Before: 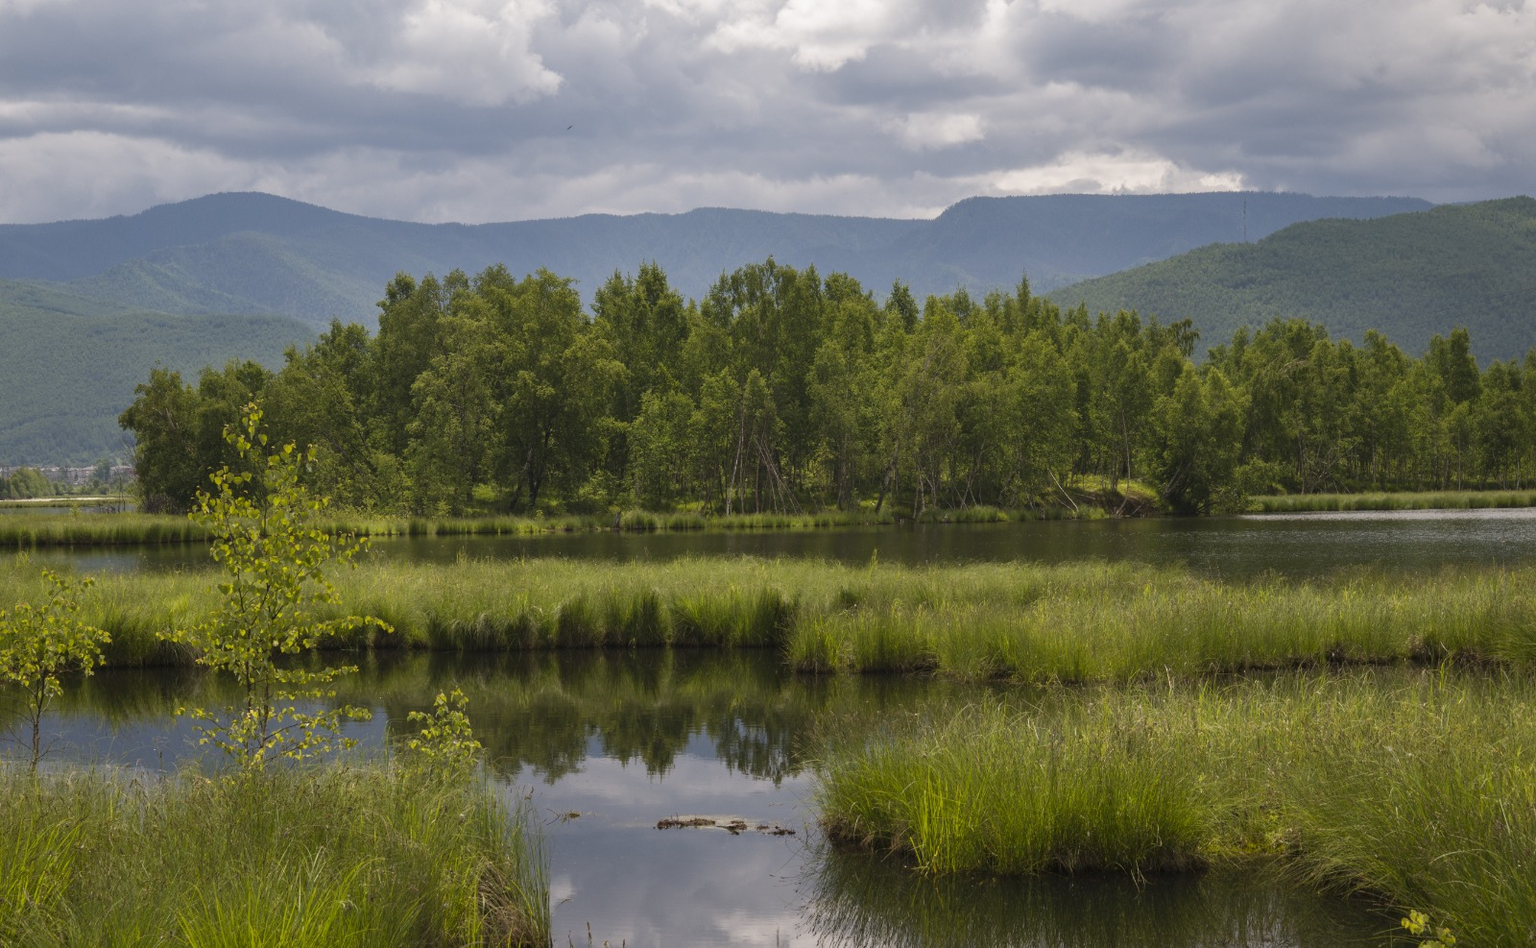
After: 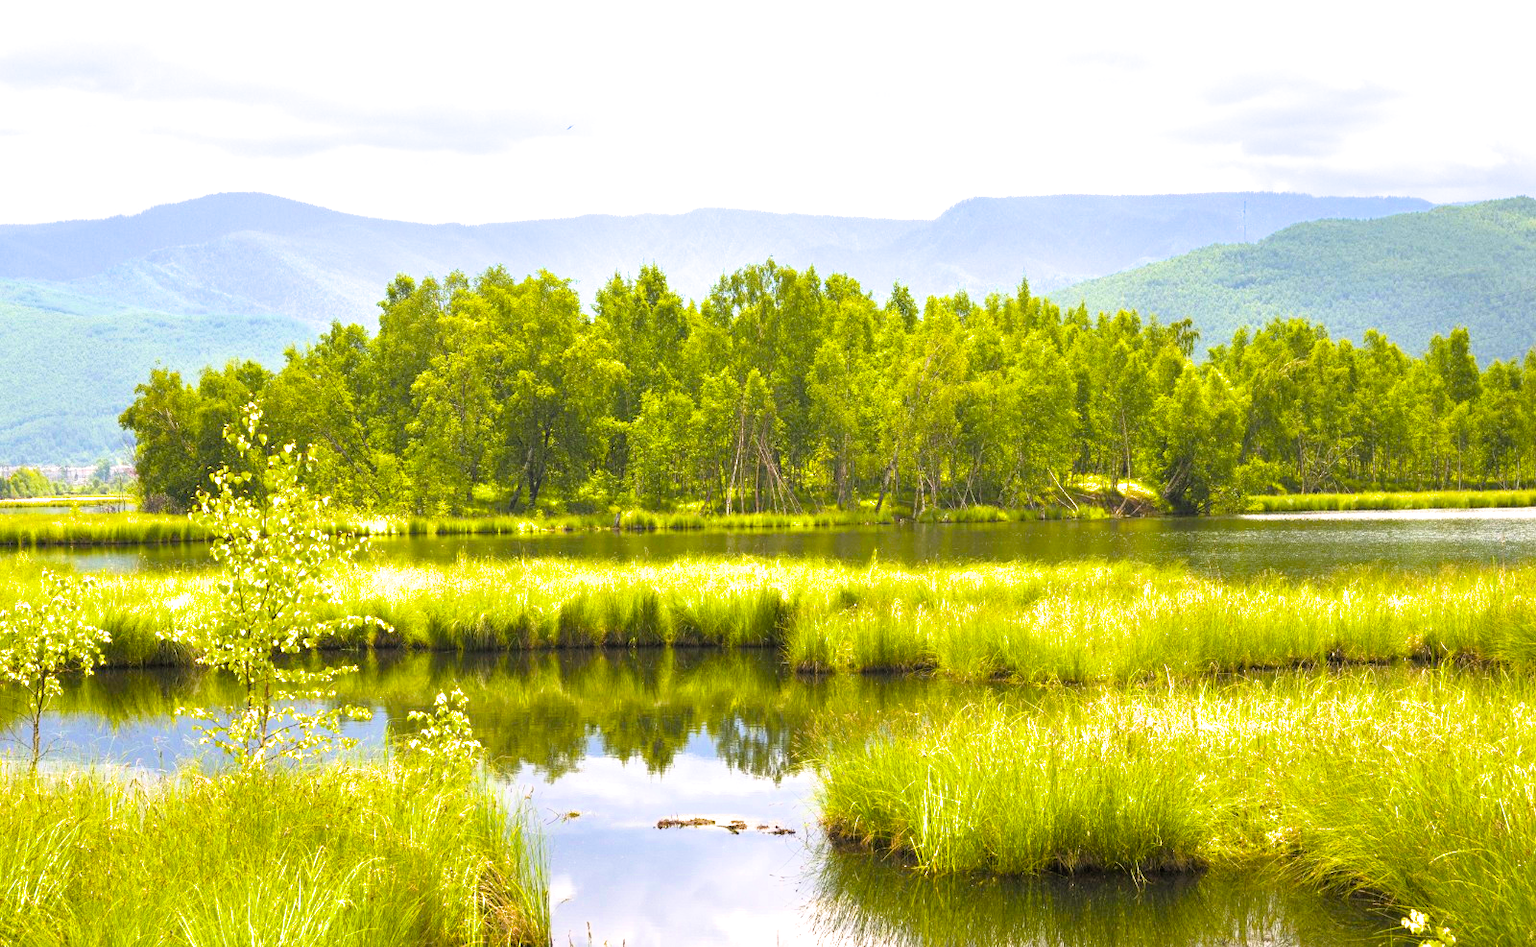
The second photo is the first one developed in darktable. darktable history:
filmic rgb: black relative exposure -4.91 EV, white relative exposure 2.84 EV, hardness 3.7
color balance rgb: linear chroma grading › global chroma 23.15%, perceptual saturation grading › global saturation 28.7%, perceptual saturation grading › mid-tones 12.04%, perceptual saturation grading › shadows 10.19%, global vibrance 22.22%
tone equalizer: on, module defaults
exposure: black level correction 0, exposure 2.138 EV, compensate exposure bias true, compensate highlight preservation false
